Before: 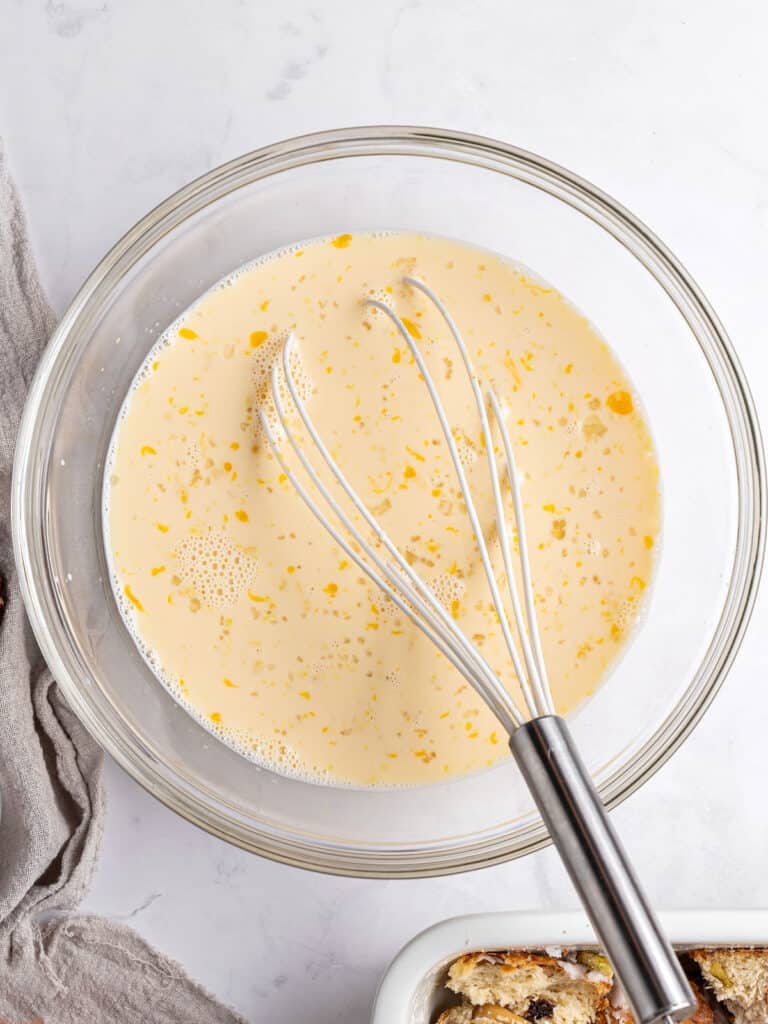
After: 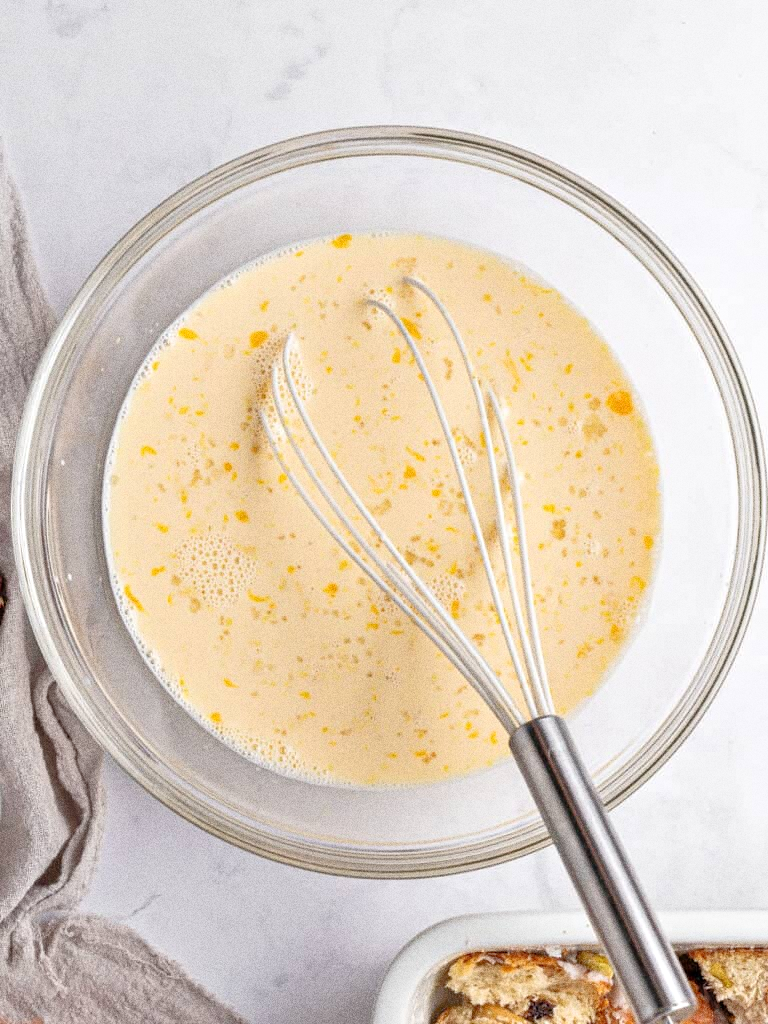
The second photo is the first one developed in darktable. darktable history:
grain: coarseness 0.09 ISO, strength 40%
tone equalizer: -7 EV 0.15 EV, -6 EV 0.6 EV, -5 EV 1.15 EV, -4 EV 1.33 EV, -3 EV 1.15 EV, -2 EV 0.6 EV, -1 EV 0.15 EV, mask exposure compensation -0.5 EV
